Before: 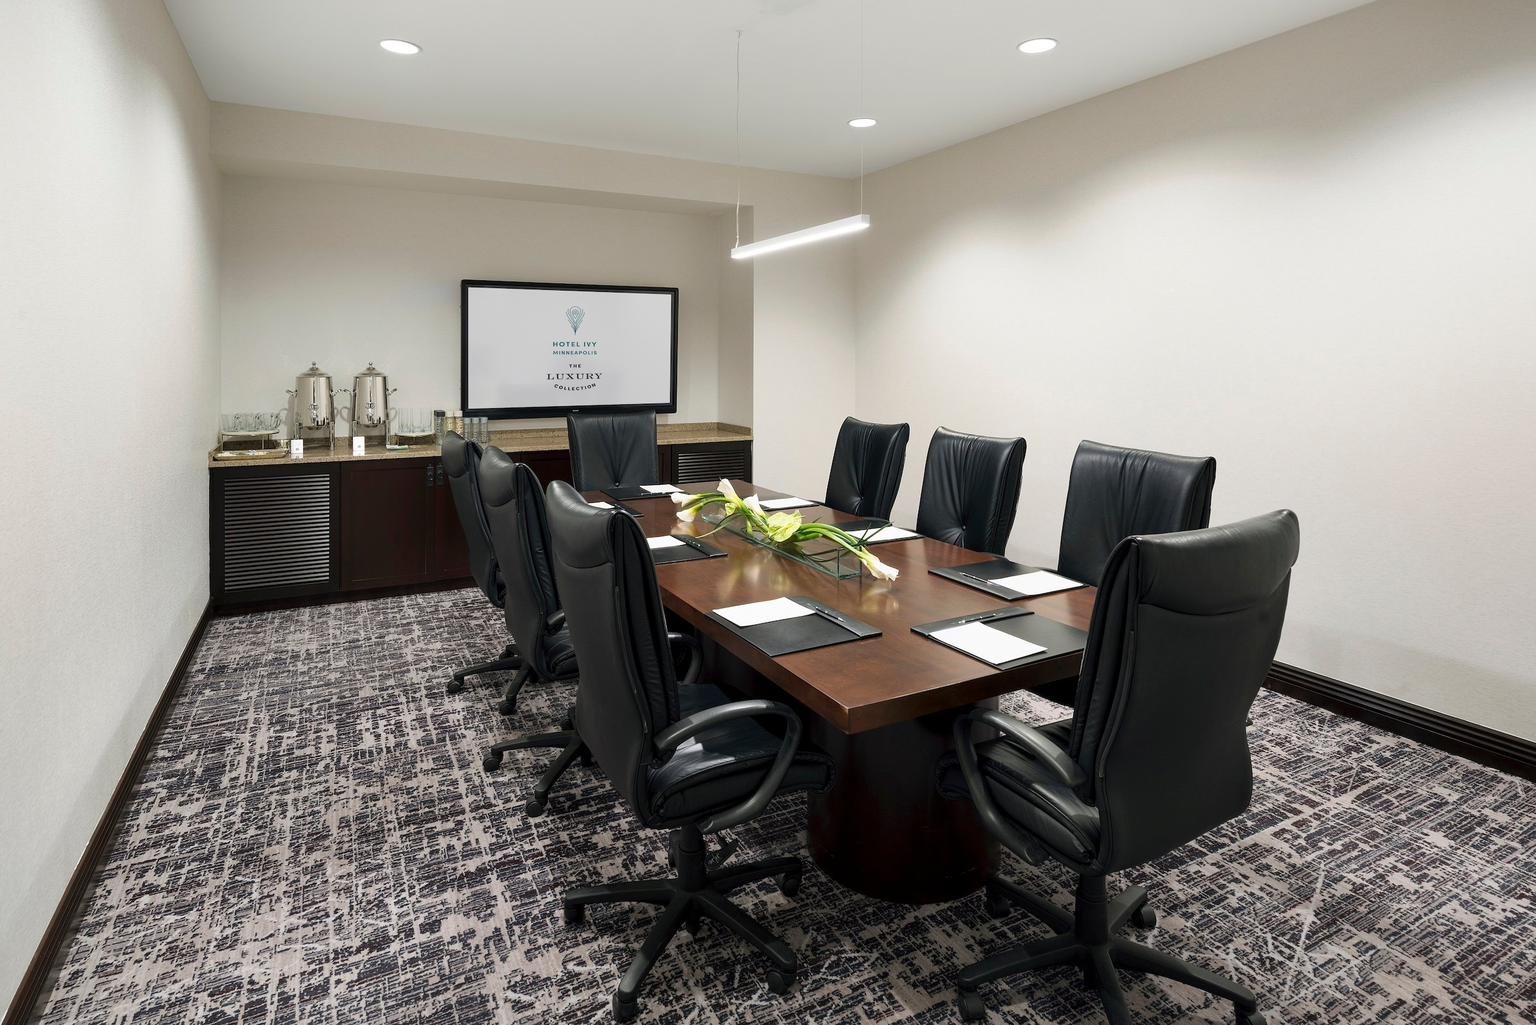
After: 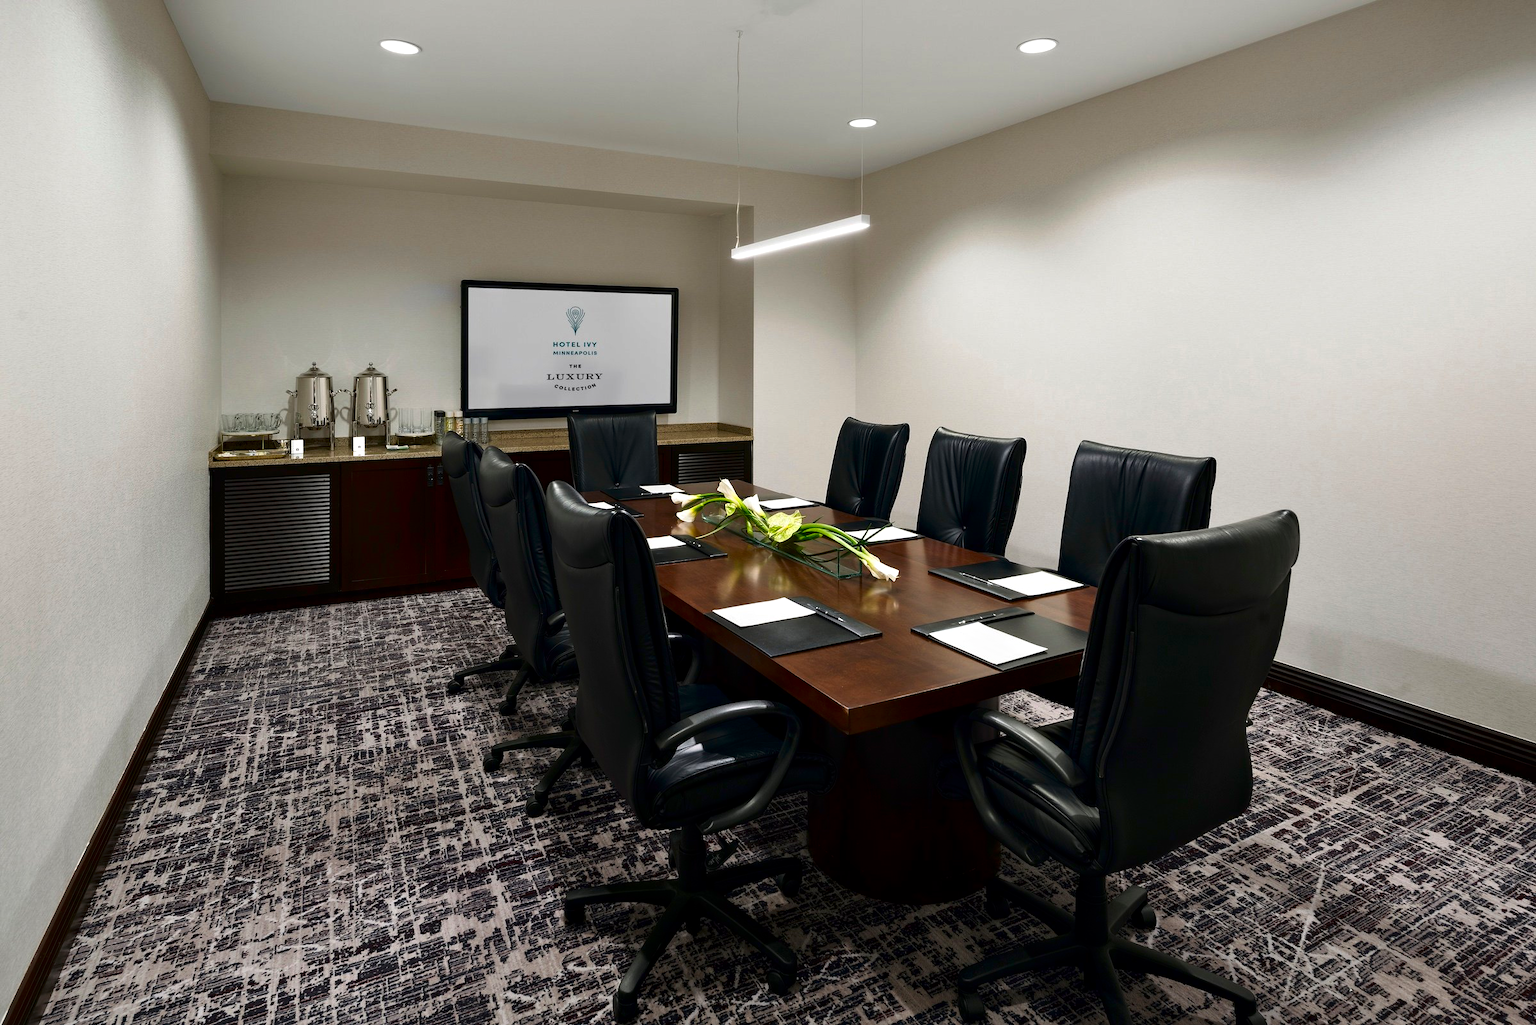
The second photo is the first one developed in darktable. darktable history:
contrast equalizer: y [[0.5, 0.488, 0.462, 0.461, 0.491, 0.5], [0.5 ×6], [0.5 ×6], [0 ×6], [0 ×6]], mix -0.981
contrast brightness saturation: brightness -0.251, saturation 0.205
